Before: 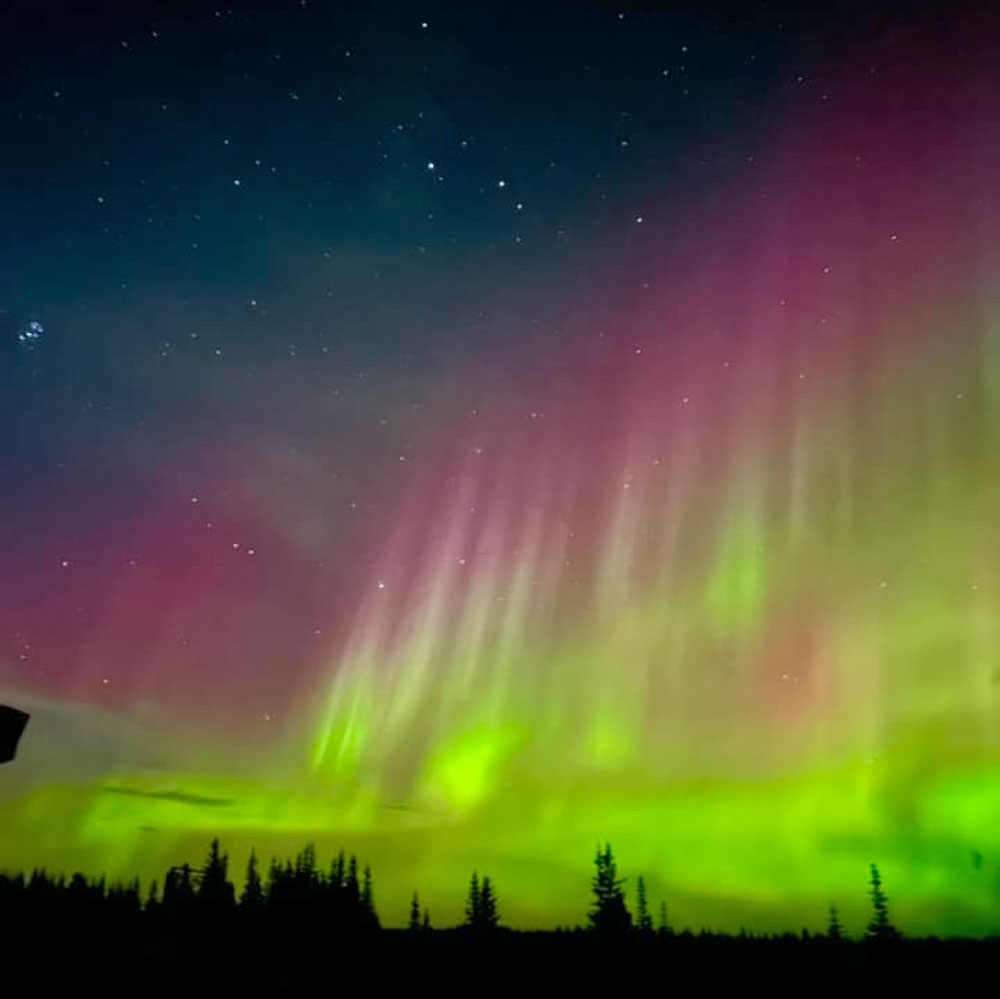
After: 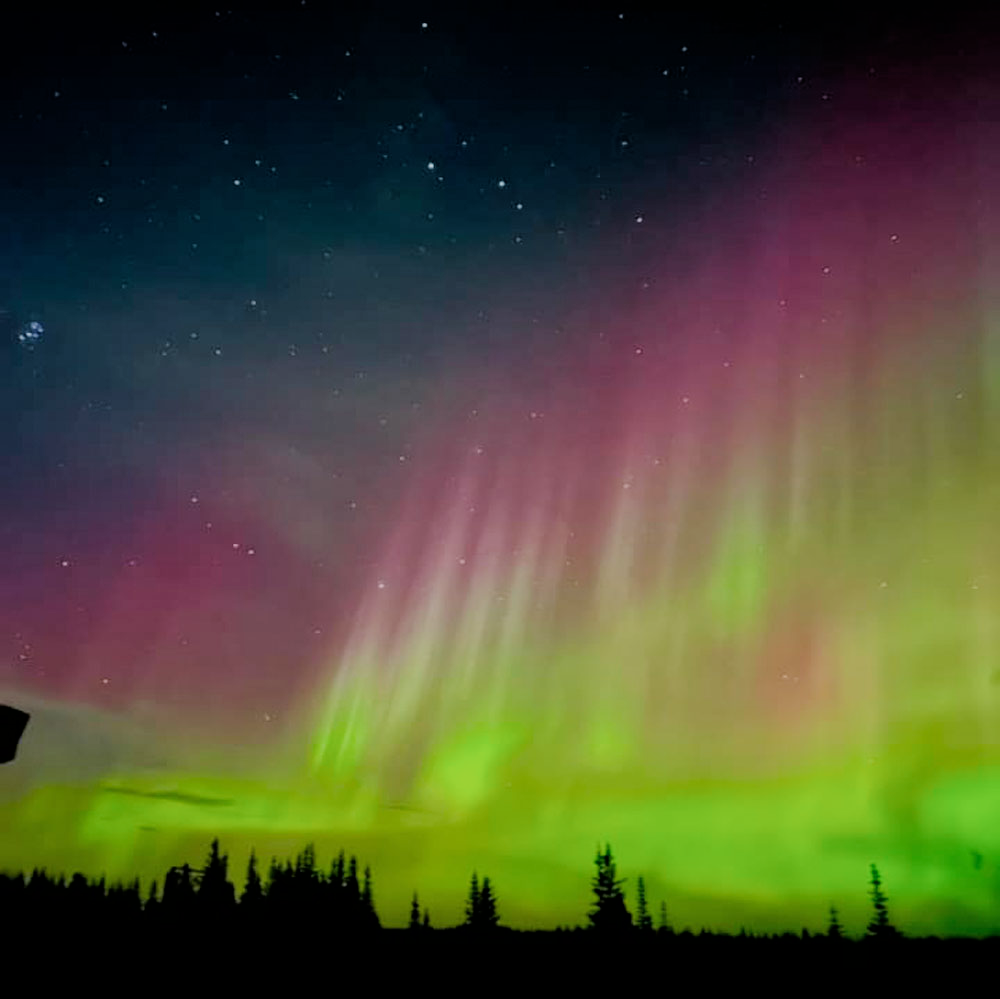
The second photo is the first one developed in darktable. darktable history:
filmic rgb: black relative exposure -7.11 EV, white relative exposure 5.34 EV, hardness 3.03, iterations of high-quality reconstruction 0
